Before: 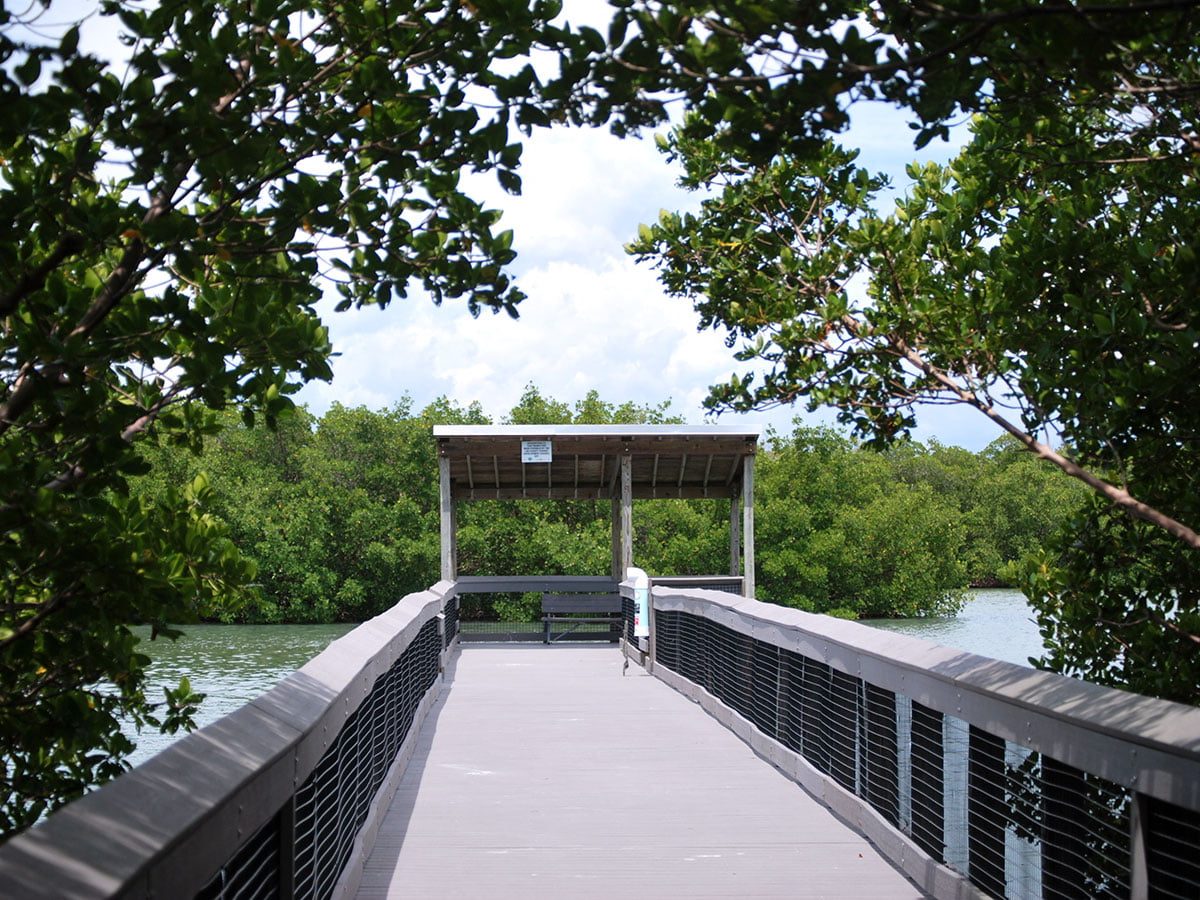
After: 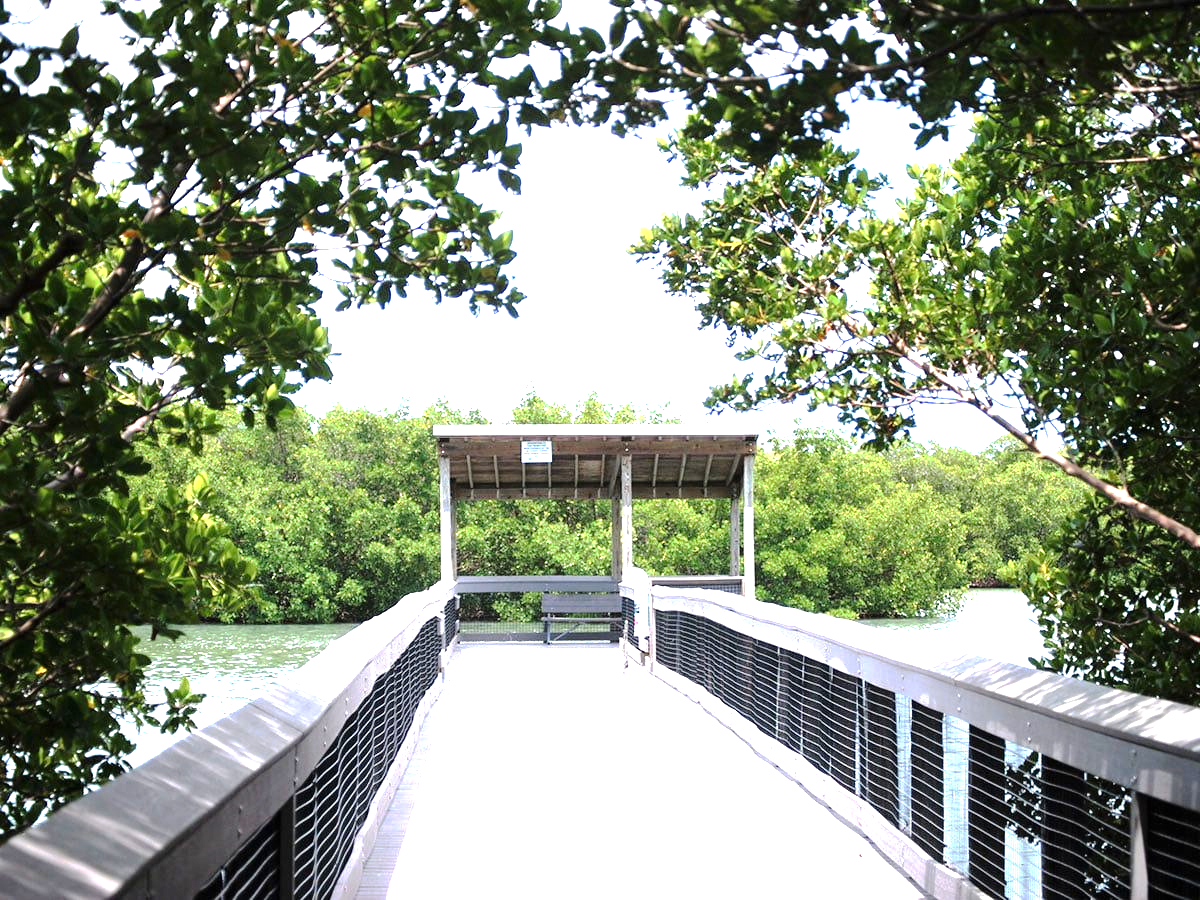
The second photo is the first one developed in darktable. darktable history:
base curve: curves: ch0 [(0, 0) (0.235, 0.266) (0.503, 0.496) (0.786, 0.72) (1, 1)], preserve colors none
tone equalizer: -8 EV -0.75 EV, -7 EV -0.708 EV, -6 EV -0.567 EV, -5 EV -0.362 EV, -3 EV 0.393 EV, -2 EV 0.6 EV, -1 EV 0.679 EV, +0 EV 0.76 EV
exposure: black level correction 0, exposure 1.199 EV, compensate highlight preservation false
